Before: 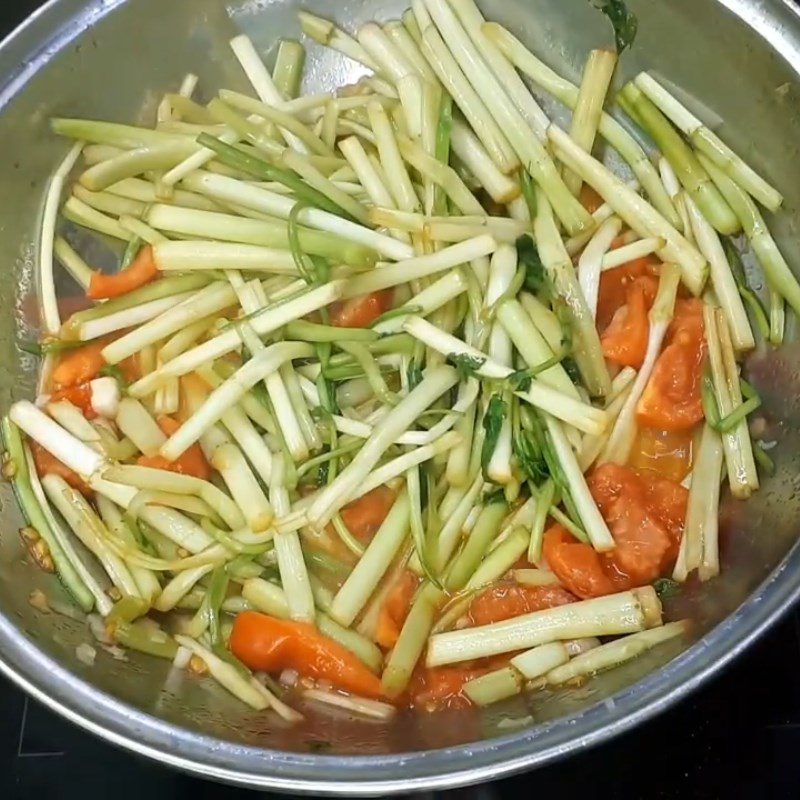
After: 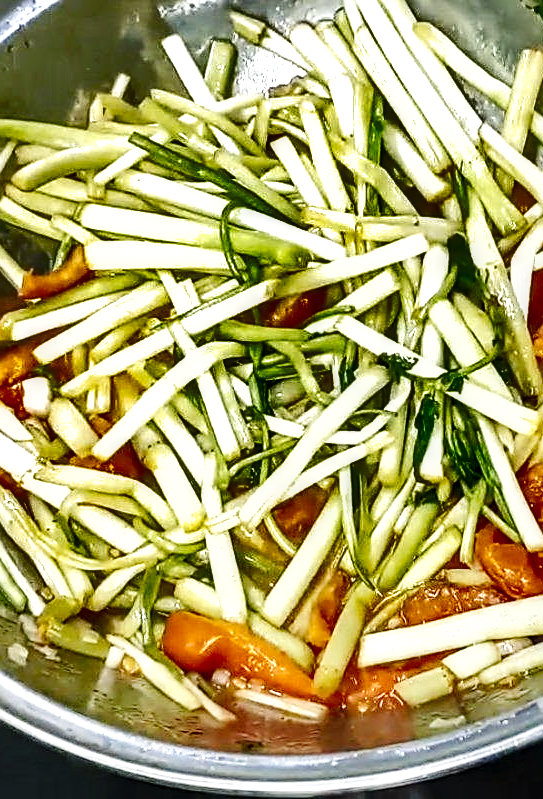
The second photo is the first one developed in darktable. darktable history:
contrast brightness saturation: saturation -0.067
shadows and highlights: shadows 20.81, highlights -82.08, soften with gaussian
tone equalizer: smoothing diameter 24.9%, edges refinement/feathering 8.35, preserve details guided filter
sharpen: on, module defaults
crop and rotate: left 8.55%, right 23.492%
exposure: exposure 0.751 EV, compensate highlight preservation false
local contrast: highlights 23%, detail 150%
base curve: curves: ch0 [(0, 0) (0.036, 0.025) (0.121, 0.166) (0.206, 0.329) (0.605, 0.79) (1, 1)], preserve colors none
